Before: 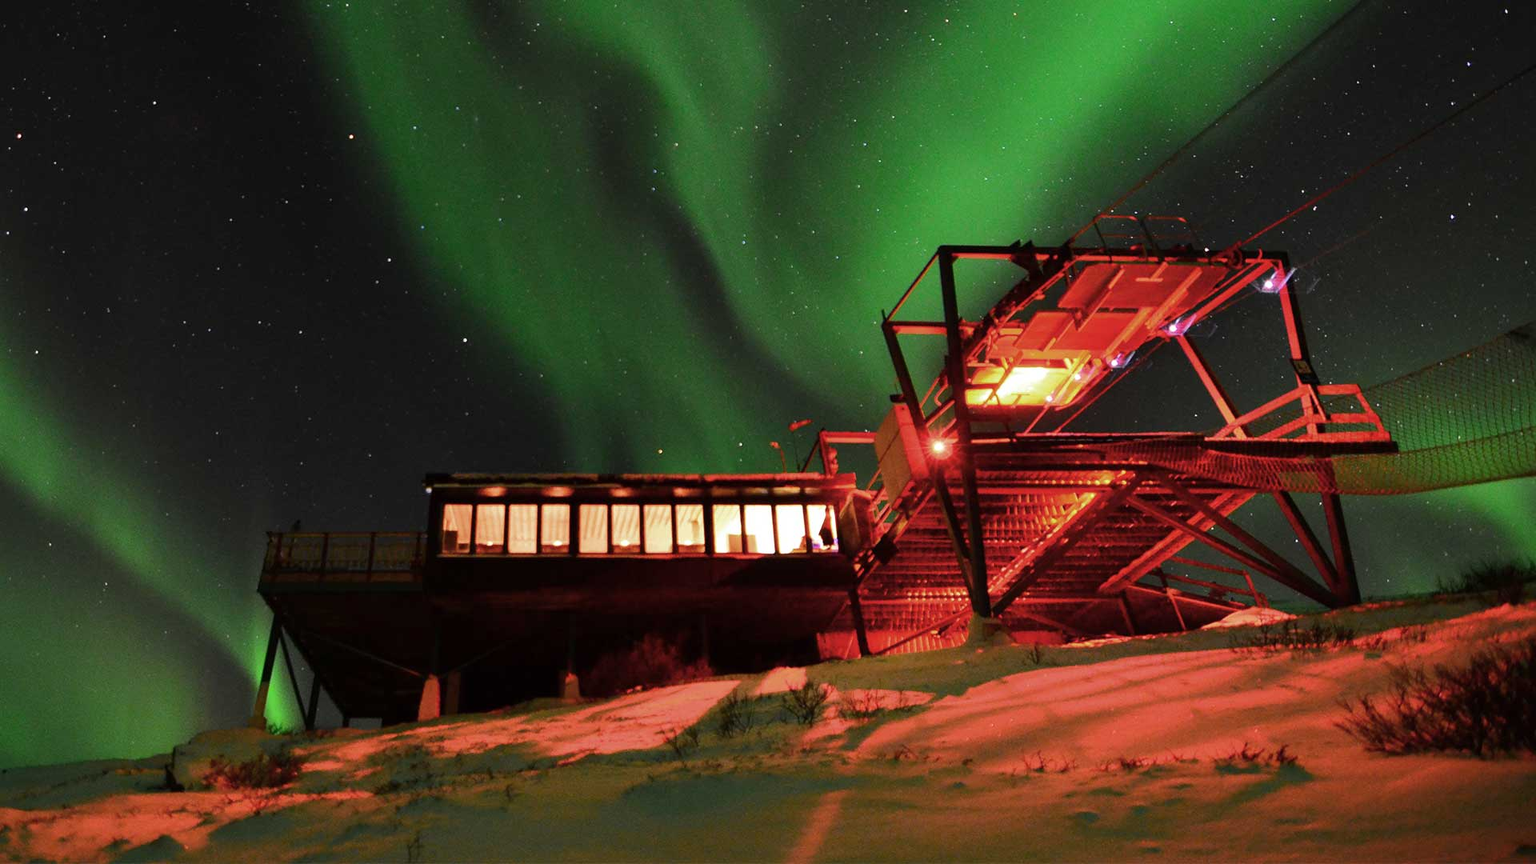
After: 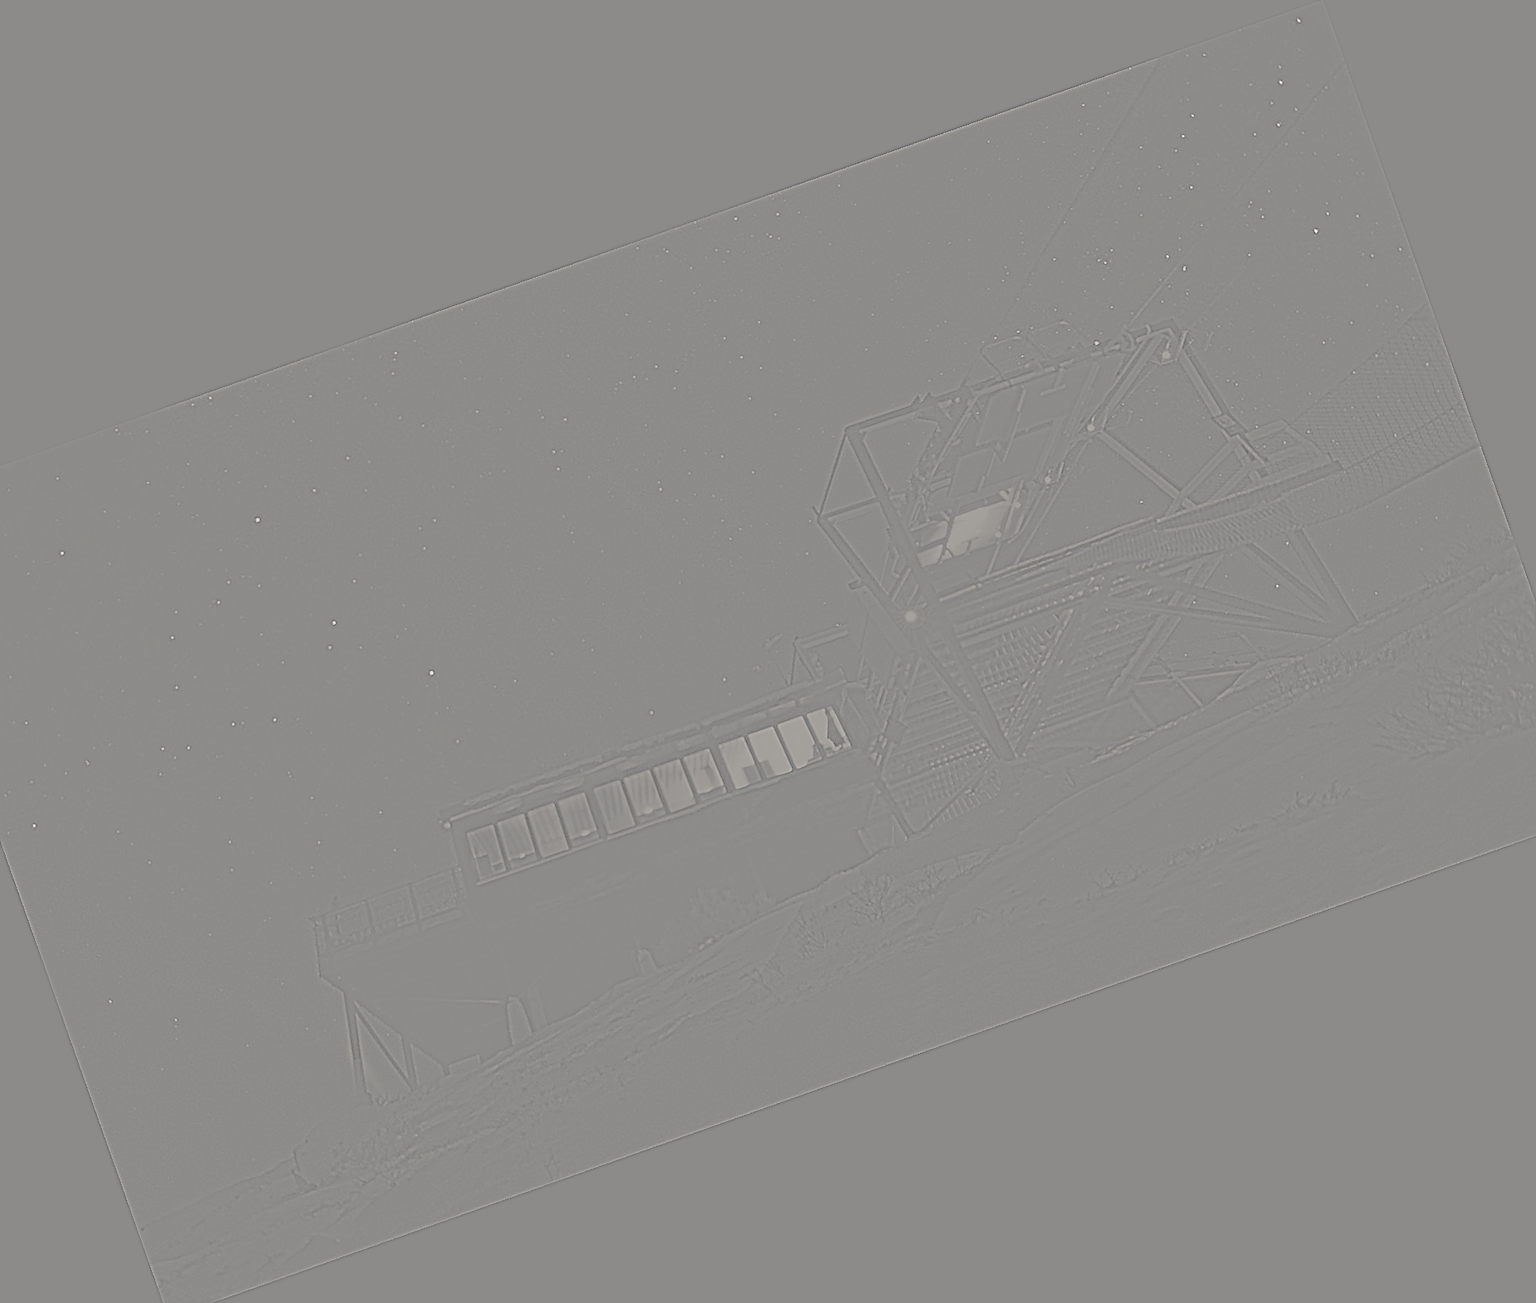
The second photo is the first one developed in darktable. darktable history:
color balance rgb: shadows lift › chroma 1%, shadows lift › hue 240.84°, highlights gain › chroma 2%, highlights gain › hue 73.2°, global offset › luminance -0.5%, perceptual saturation grading › global saturation 20%, perceptual saturation grading › highlights -25%, perceptual saturation grading › shadows 50%, global vibrance 15%
white balance: red 0.98, blue 1.034
highpass: sharpness 5.84%, contrast boost 8.44%
tone equalizer: -7 EV 0.15 EV, -6 EV 0.6 EV, -5 EV 1.15 EV, -4 EV 1.33 EV, -3 EV 1.15 EV, -2 EV 0.6 EV, -1 EV 0.15 EV, mask exposure compensation -0.5 EV
sharpen: radius 1.864, amount 0.398, threshold 1.271
exposure: black level correction 0, exposure 0.953 EV, compensate exposure bias true, compensate highlight preservation false
contrast brightness saturation: brightness 0.15
crop and rotate: angle 19.43°, left 6.812%, right 4.125%, bottom 1.087%
